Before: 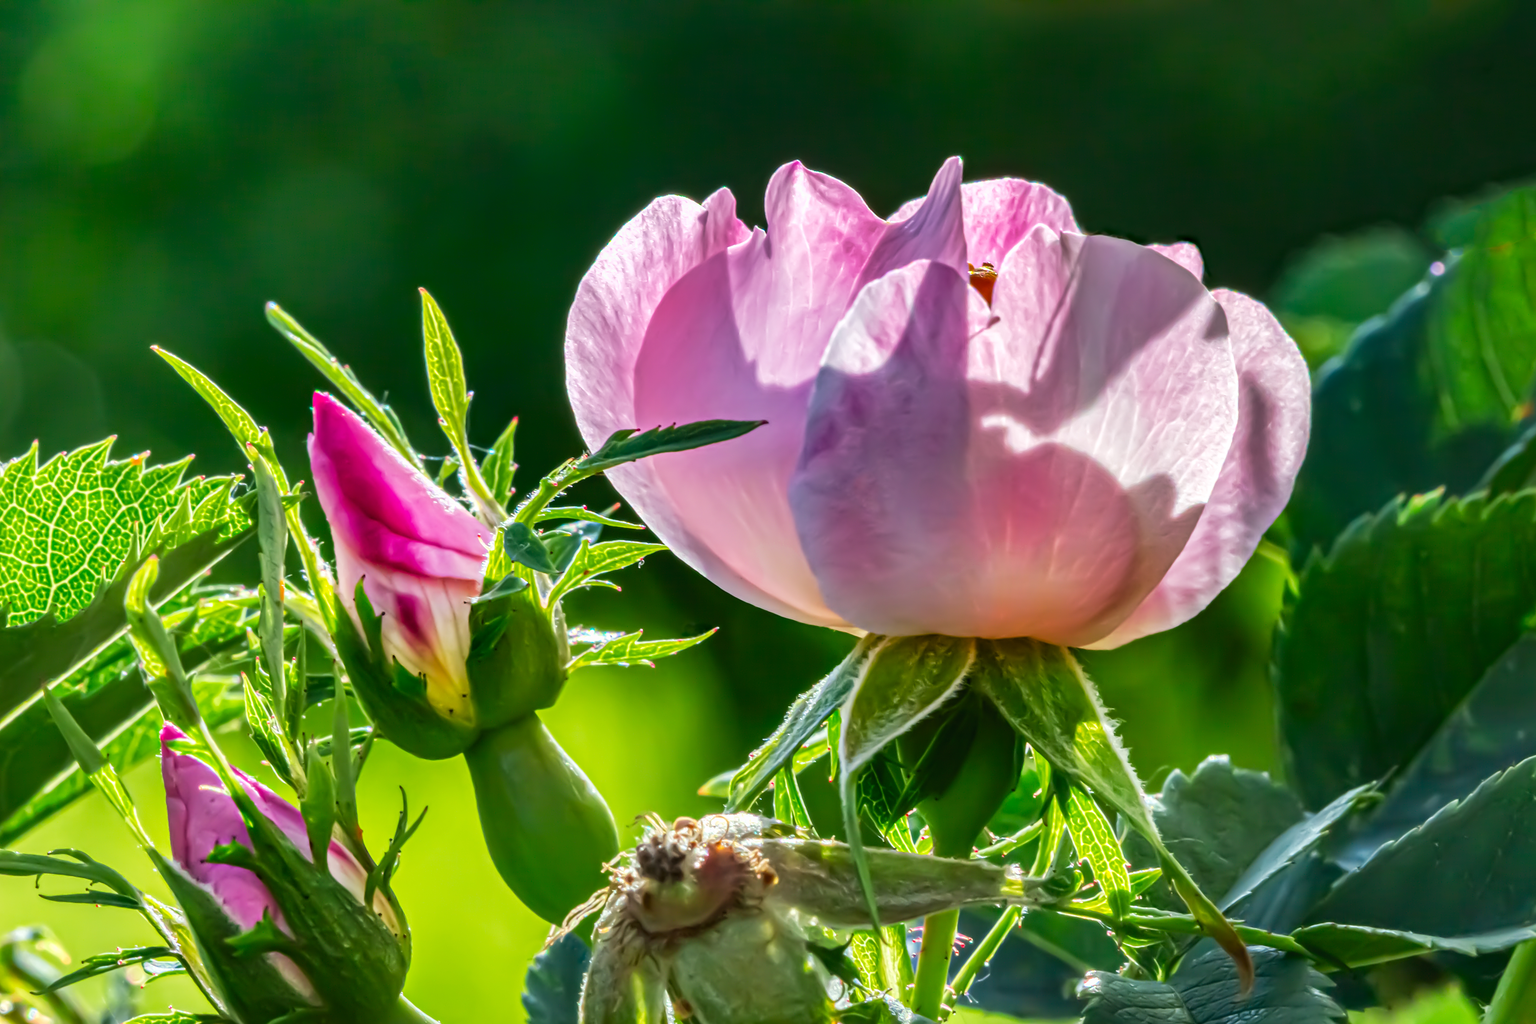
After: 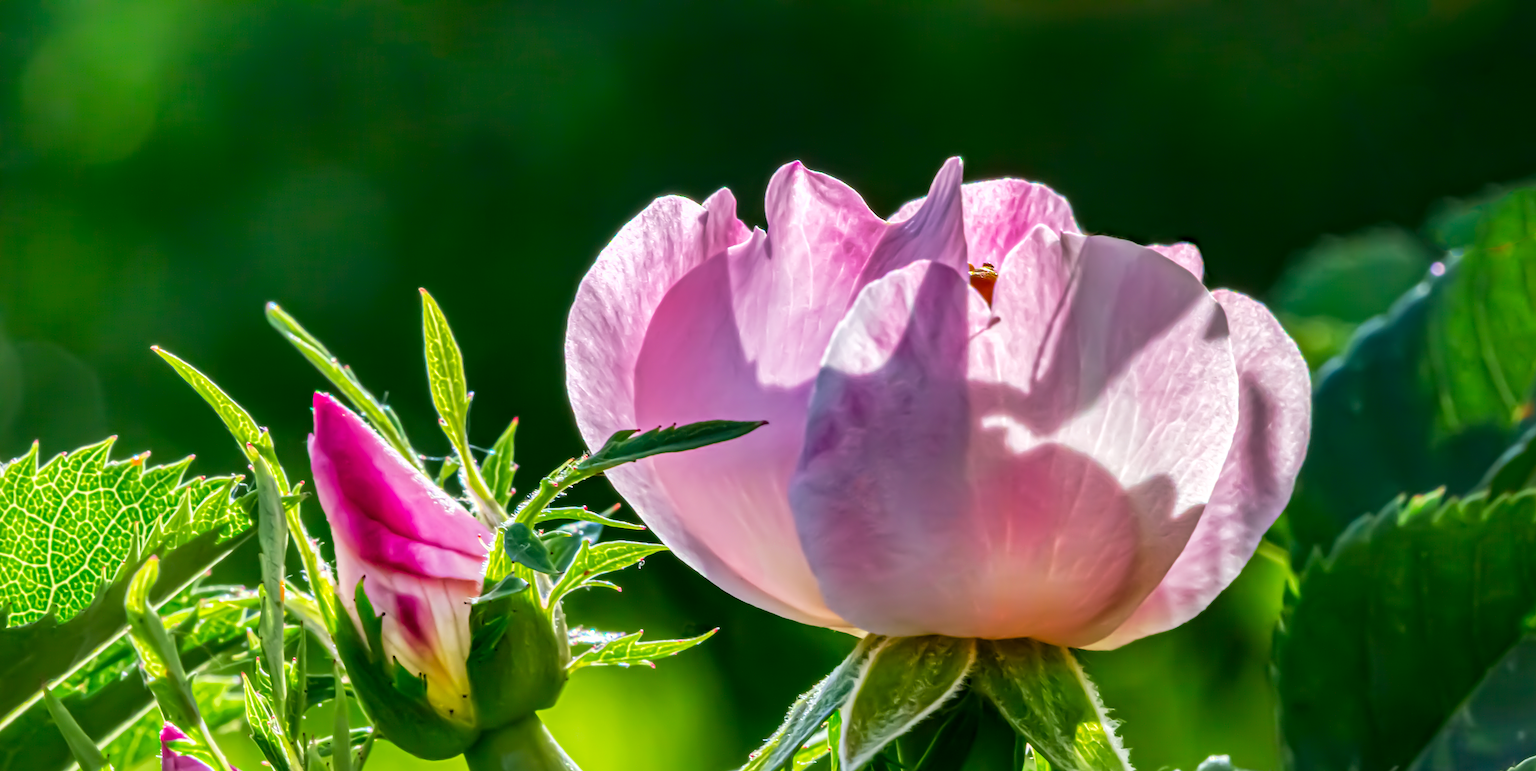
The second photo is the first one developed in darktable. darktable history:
exposure: black level correction 0.004, exposure 0.016 EV, compensate highlight preservation false
crop: bottom 24.692%
